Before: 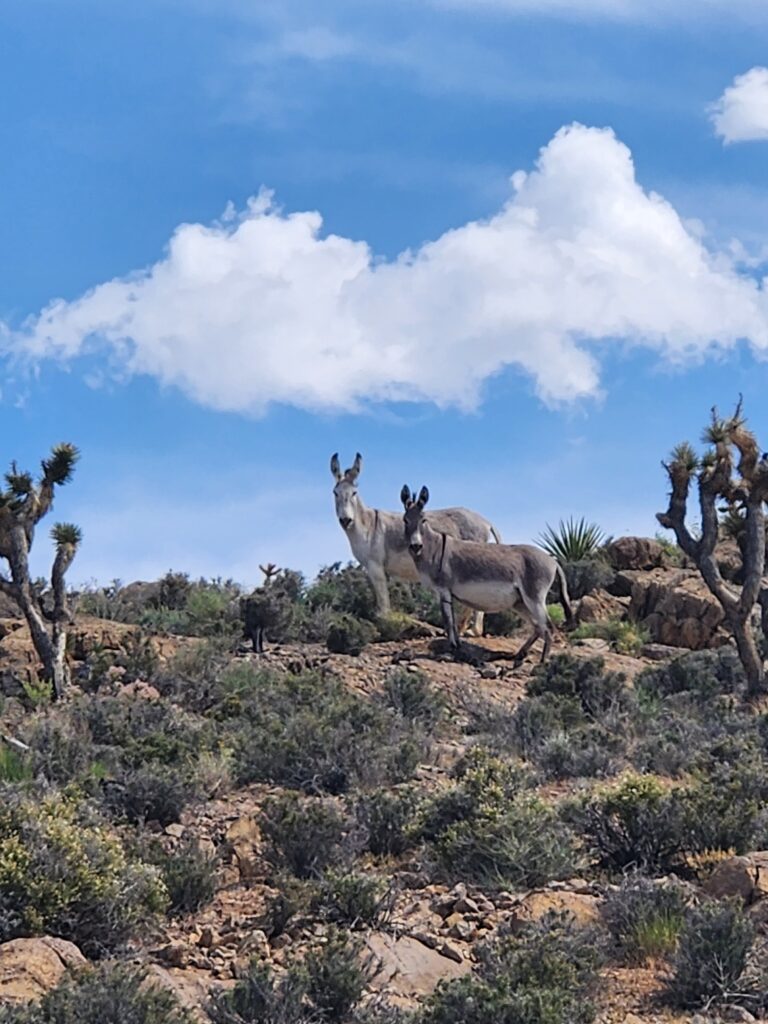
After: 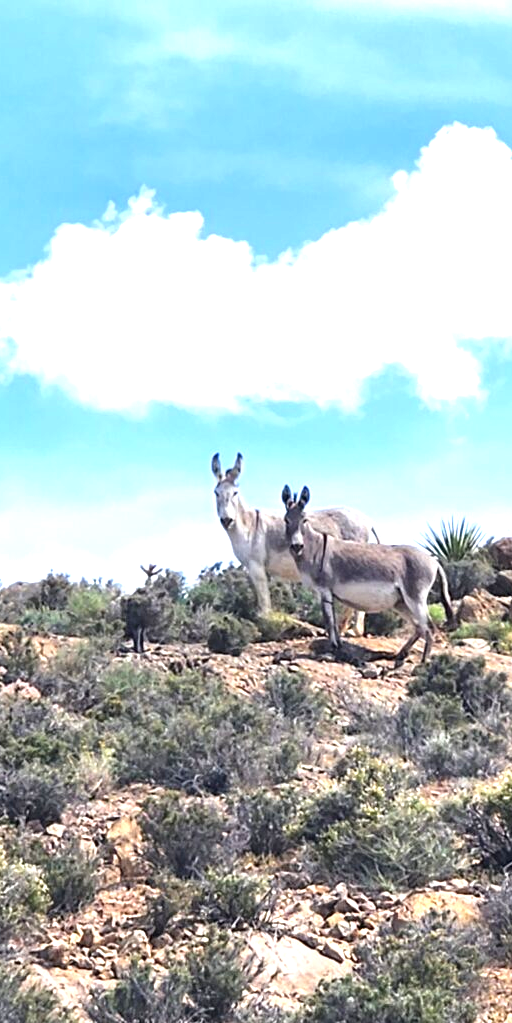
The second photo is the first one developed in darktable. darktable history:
crop and rotate: left 15.546%, right 17.787%
exposure: black level correction 0, exposure 1.379 EV, compensate exposure bias true, compensate highlight preservation false
